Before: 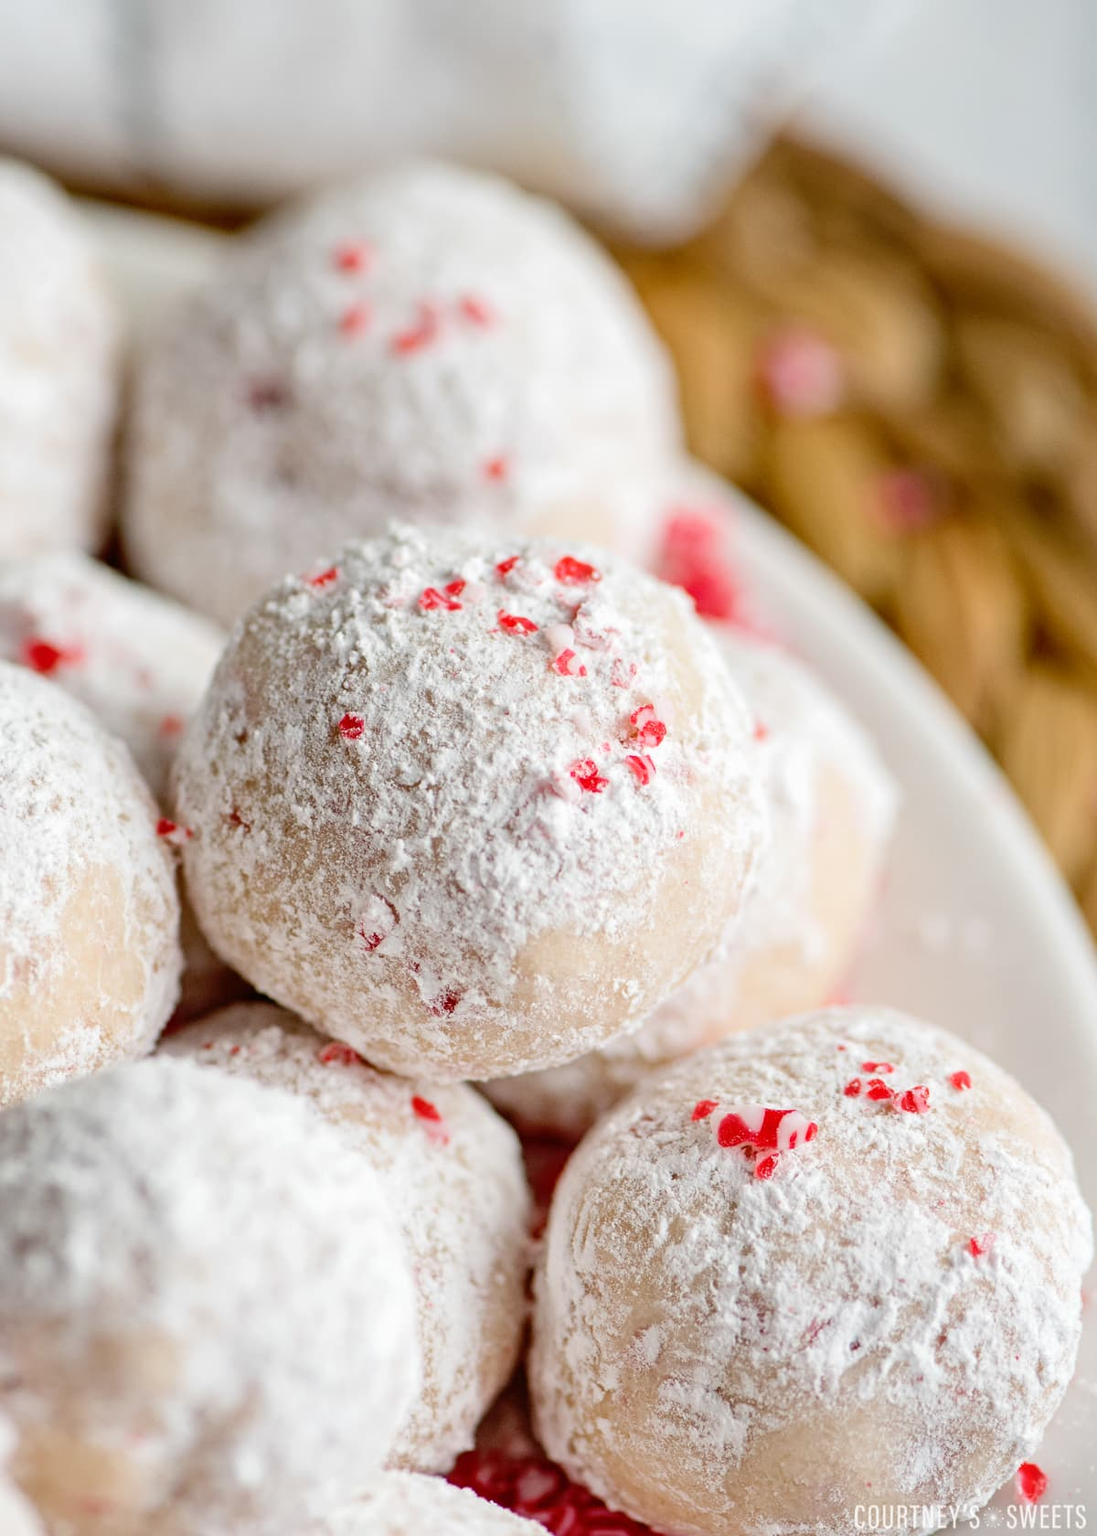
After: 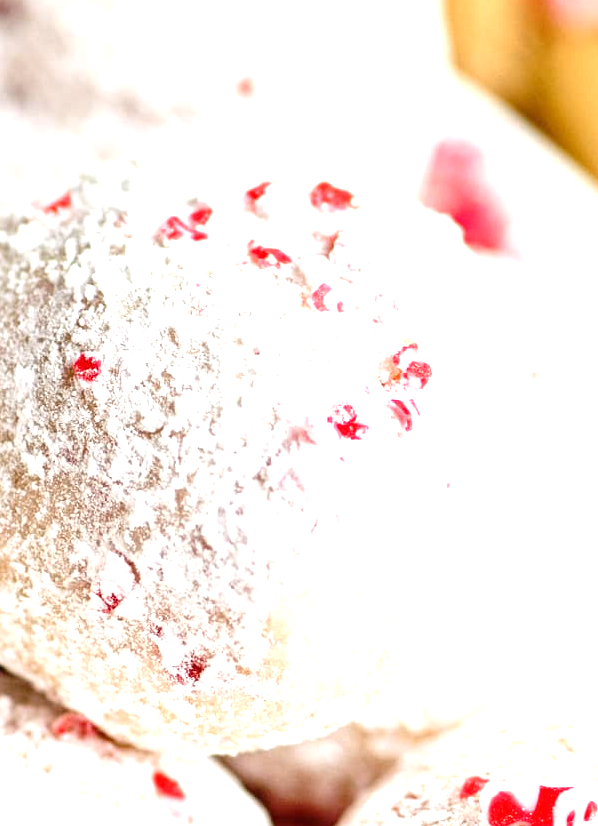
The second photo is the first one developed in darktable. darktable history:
crop: left 24.823%, top 25.429%, right 25.3%, bottom 25.357%
exposure: black level correction 0, exposure 1.184 EV, compensate exposure bias true, compensate highlight preservation false
local contrast: highlights 104%, shadows 97%, detail 120%, midtone range 0.2
